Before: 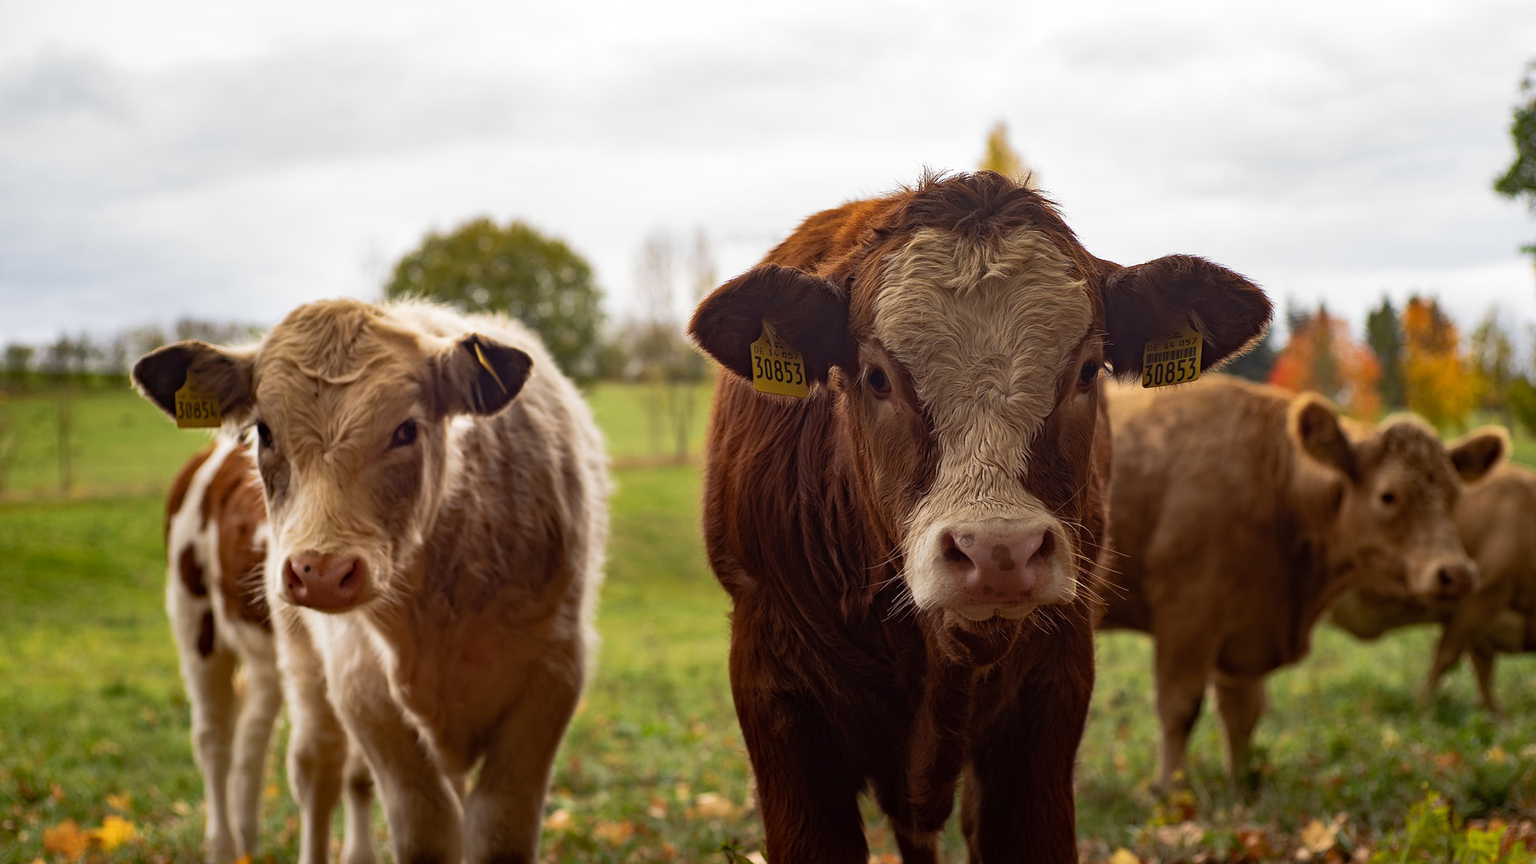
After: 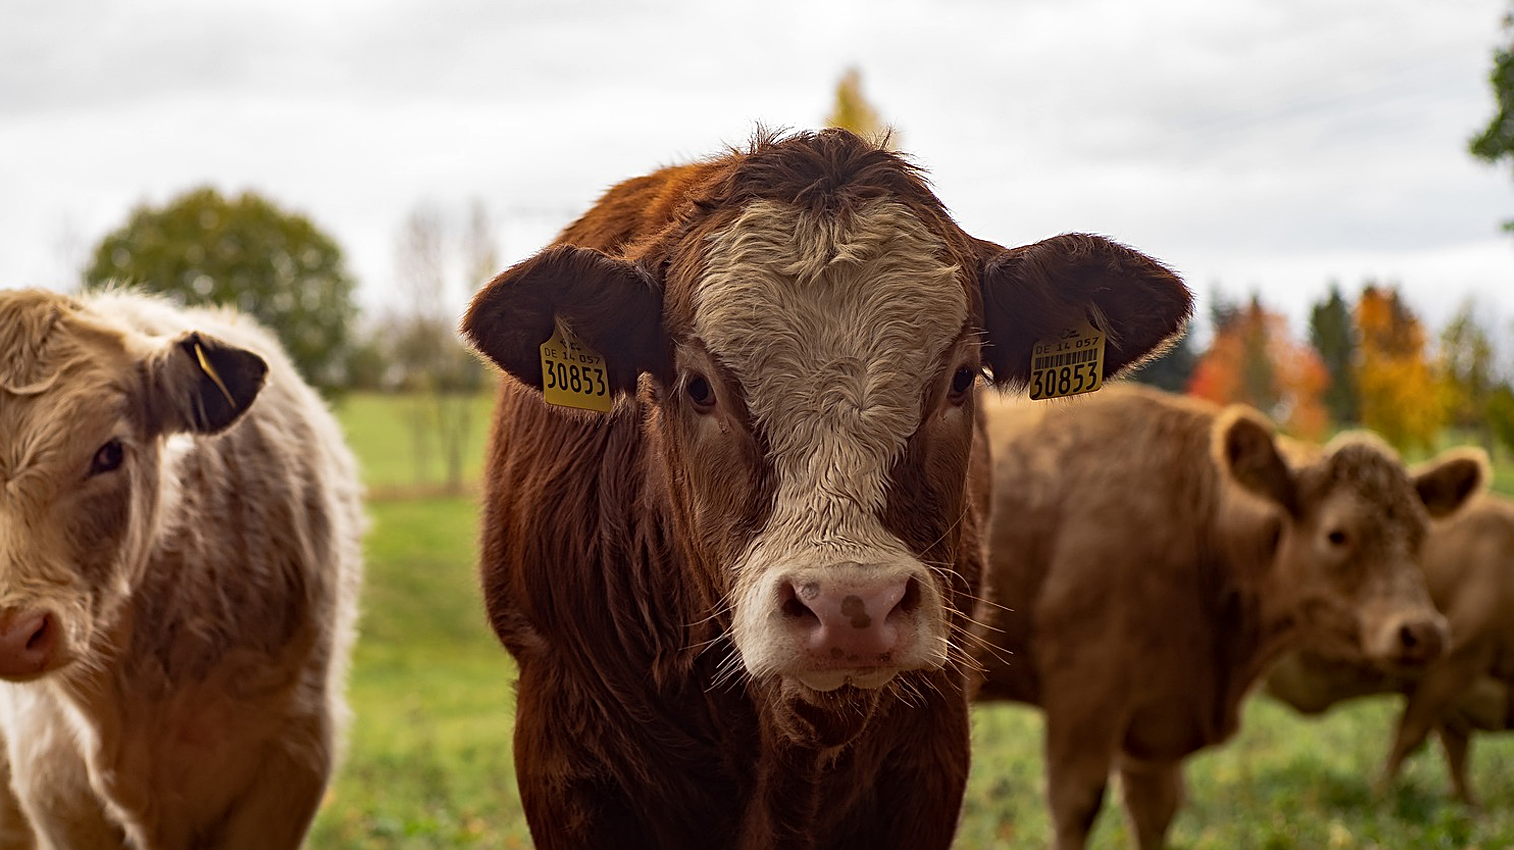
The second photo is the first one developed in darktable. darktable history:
local contrast: mode bilateral grid, contrast 20, coarseness 50, detail 120%, midtone range 0.2
crop and rotate: left 20.74%, top 7.912%, right 0.375%, bottom 13.378%
sharpen: on, module defaults
